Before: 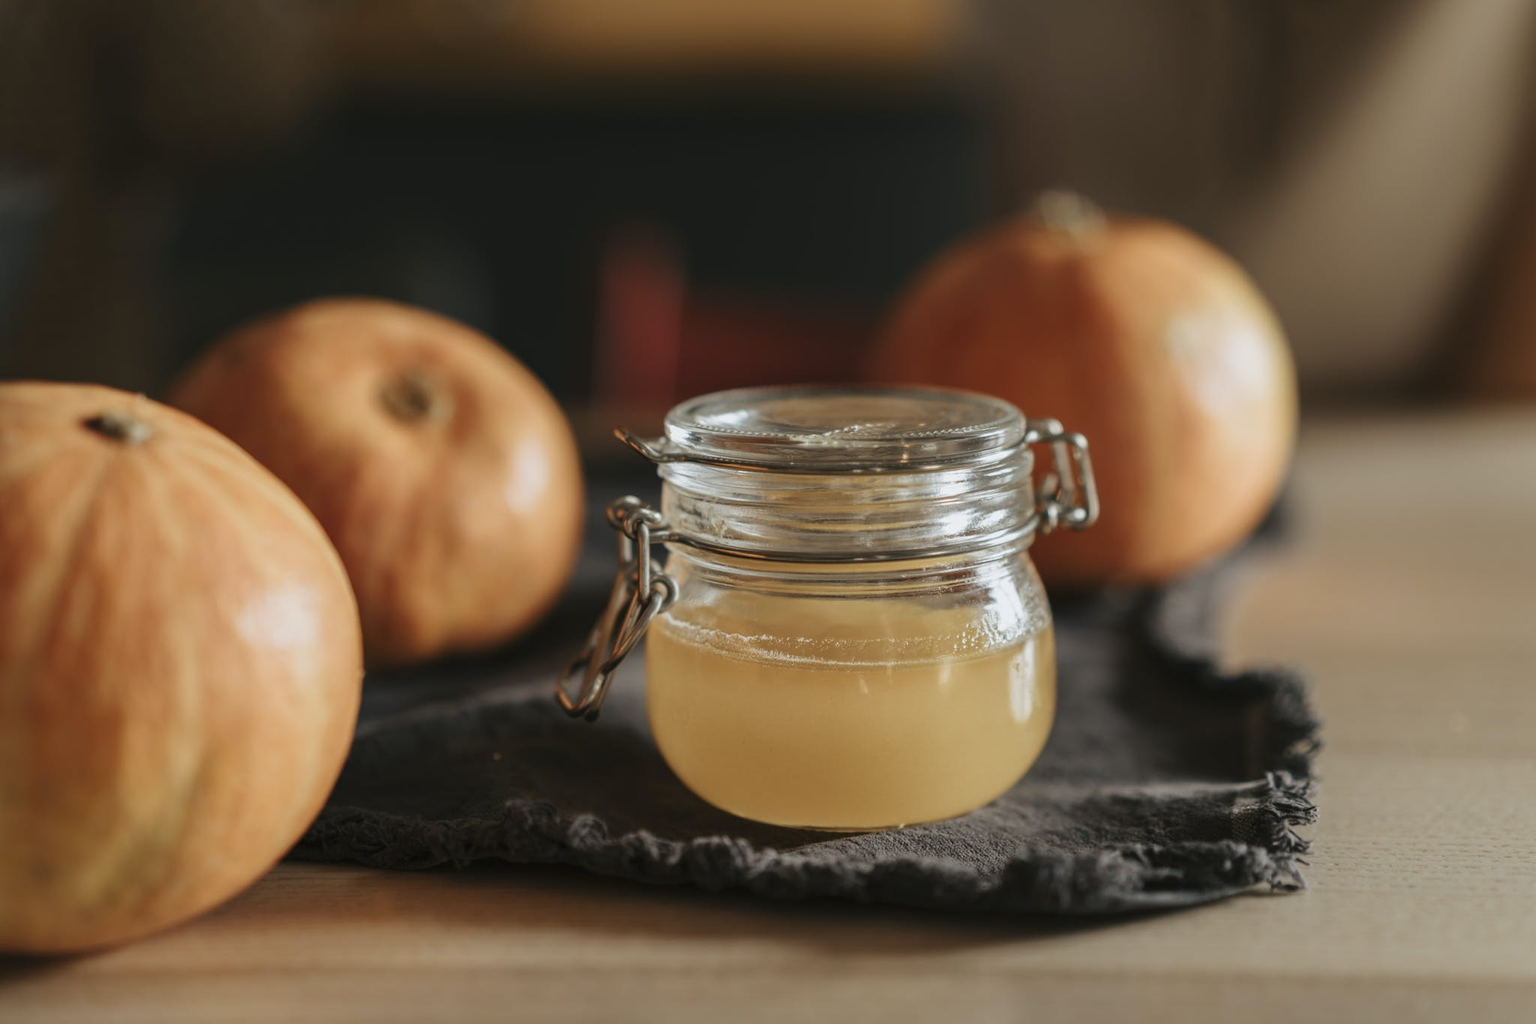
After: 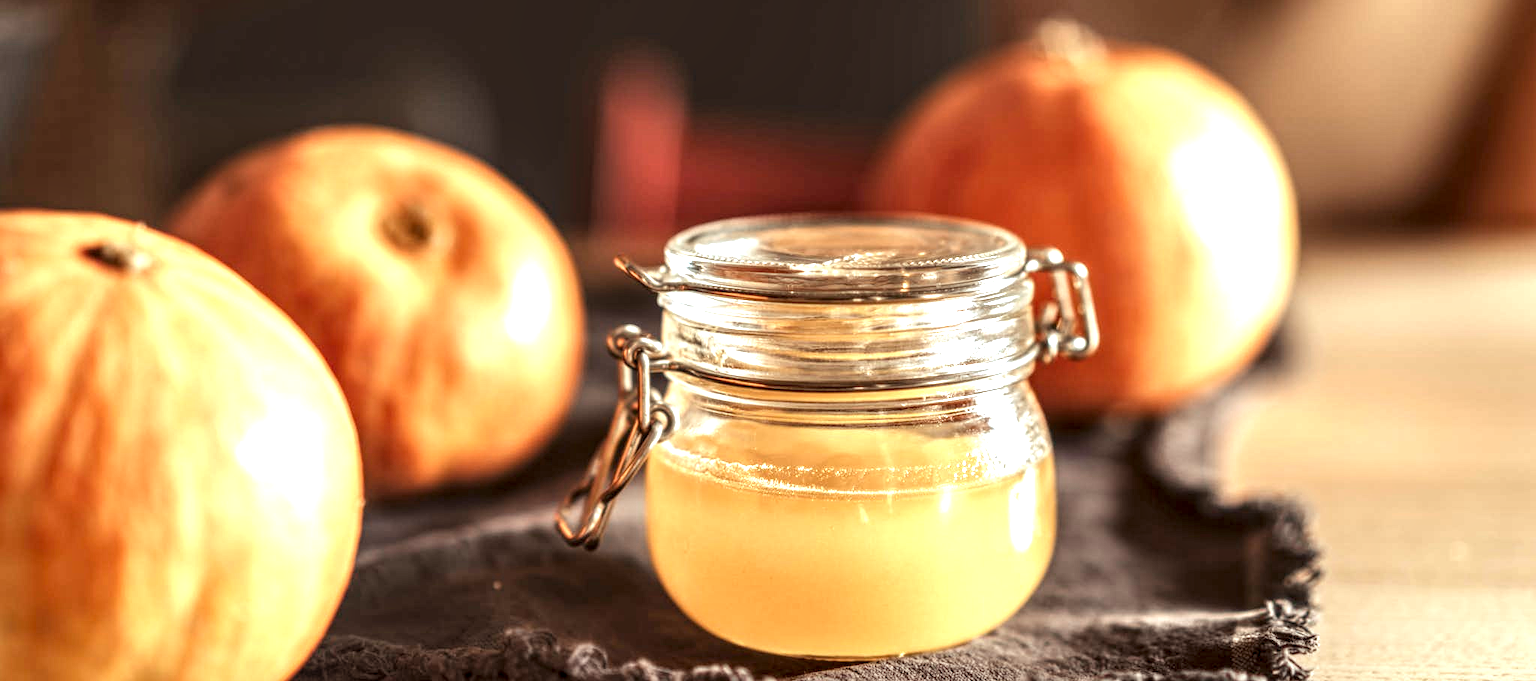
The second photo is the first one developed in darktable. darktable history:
exposure: black level correction 0, exposure 1.3 EV, compensate highlight preservation false
local contrast: highlights 79%, shadows 56%, detail 175%, midtone range 0.428
rgb levels: mode RGB, independent channels, levels [[0, 0.474, 1], [0, 0.5, 1], [0, 0.5, 1]]
crop: top 16.727%, bottom 16.727%
rgb curve: curves: ch2 [(0, 0) (0.567, 0.512) (1, 1)], mode RGB, independent channels
